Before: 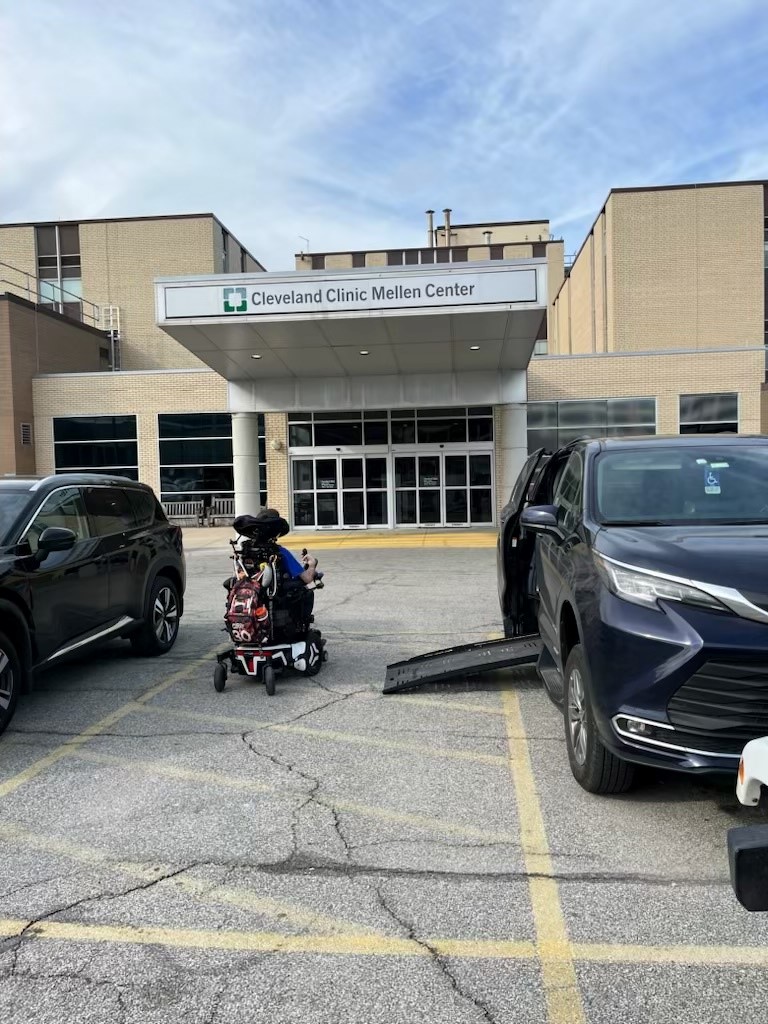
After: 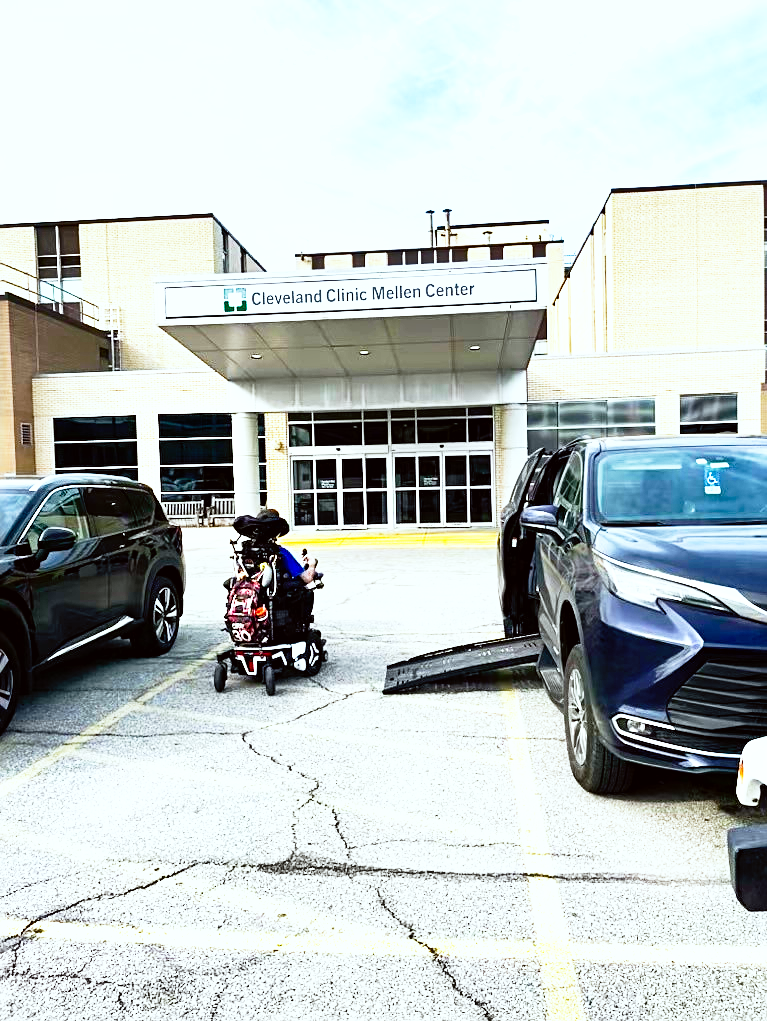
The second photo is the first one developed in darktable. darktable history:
exposure: exposure 0.3 EV, compensate highlight preservation false
sharpen: radius 2.114, amount 0.379, threshold 0.184
base curve: curves: ch0 [(0, 0) (0.012, 0.01) (0.073, 0.168) (0.31, 0.711) (0.645, 0.957) (1, 1)], preserve colors none
color correction: highlights a* -2.8, highlights b* -2.51, shadows a* 2.23, shadows b* 2.83
shadows and highlights: soften with gaussian
crop: top 0.055%, bottom 0.168%
color balance rgb: linear chroma grading › global chroma 15.488%, perceptual saturation grading › global saturation 29.455%, perceptual brilliance grading › global brilliance -5.238%, perceptual brilliance grading › highlights 23.86%, perceptual brilliance grading › mid-tones 7.139%, perceptual brilliance grading › shadows -5.031%
